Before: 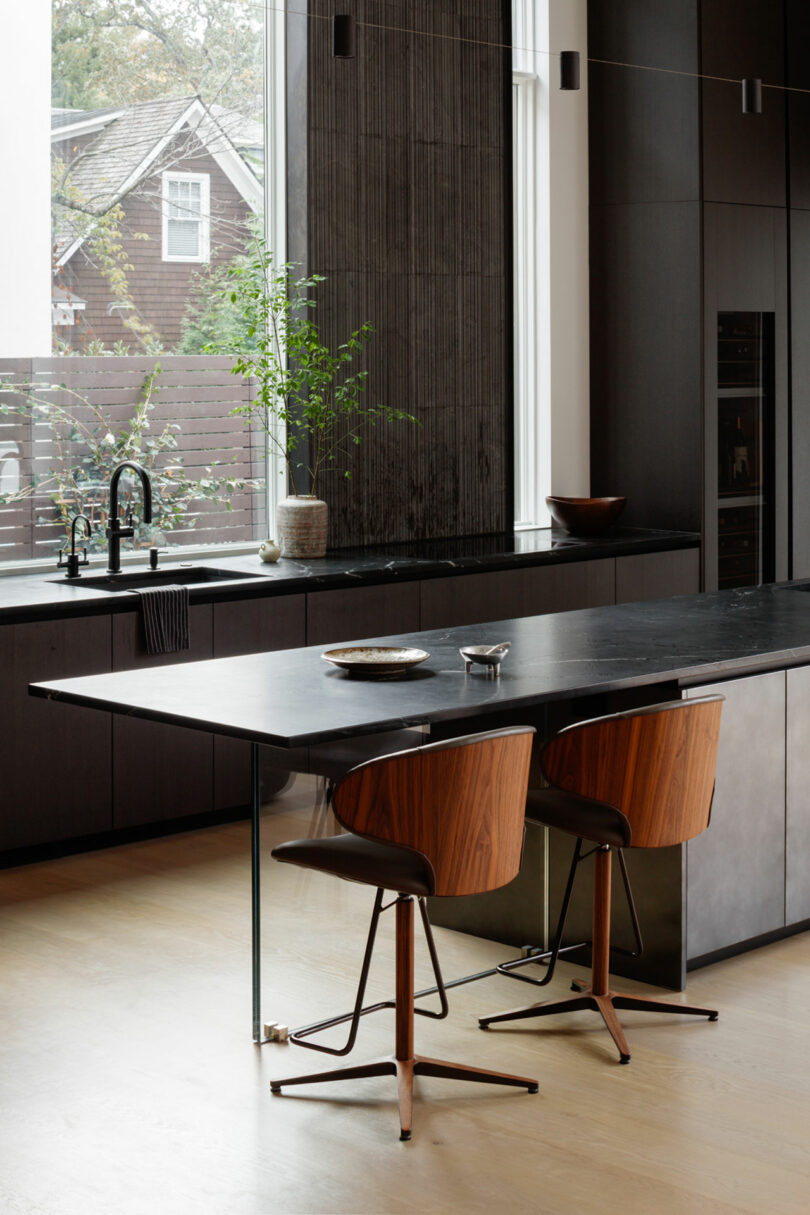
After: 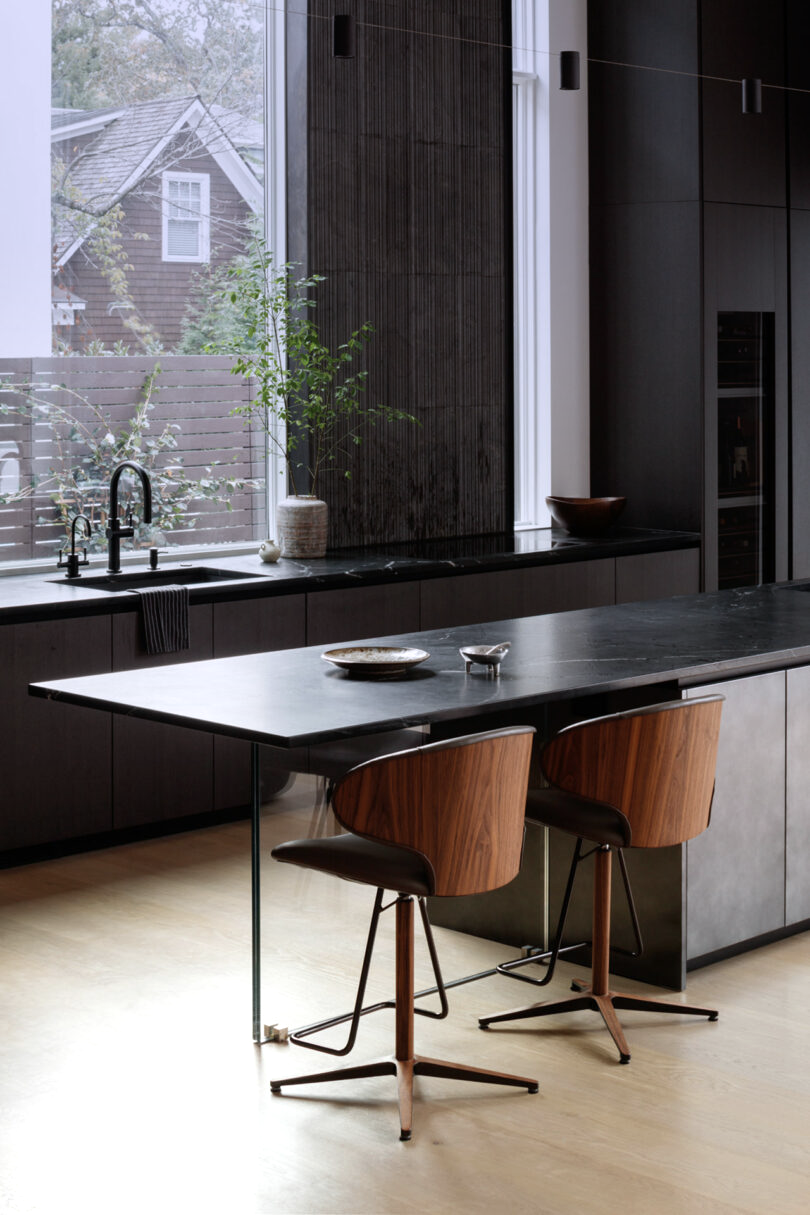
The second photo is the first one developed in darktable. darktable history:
graduated density: hue 238.83°, saturation 50%
contrast brightness saturation: contrast 0.06, brightness -0.01, saturation -0.23
exposure: exposure 0.367 EV, compensate highlight preservation false
